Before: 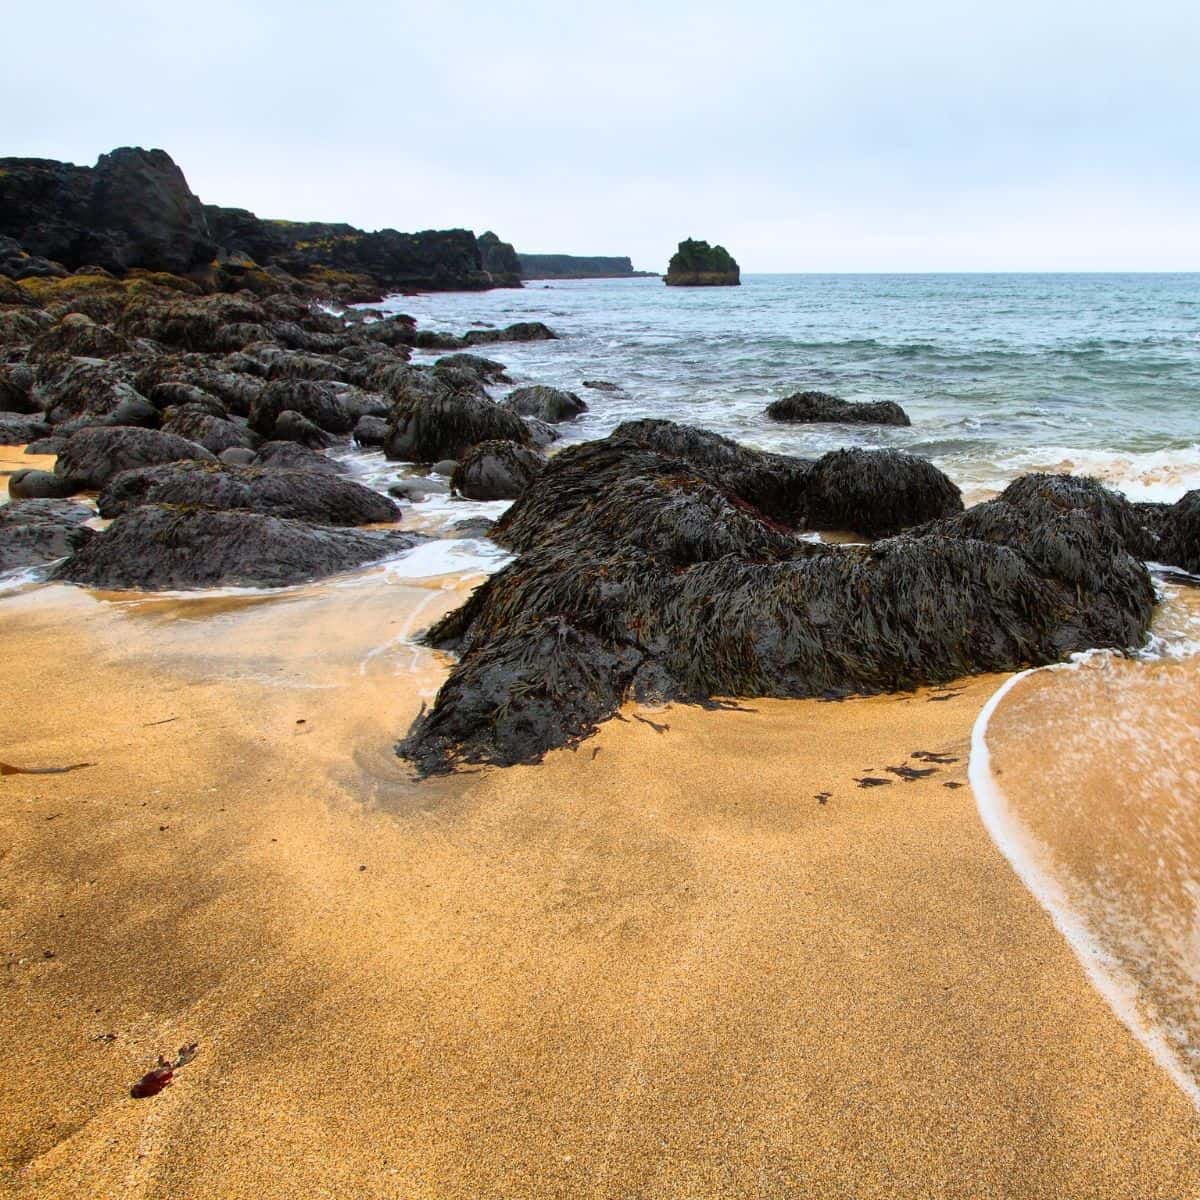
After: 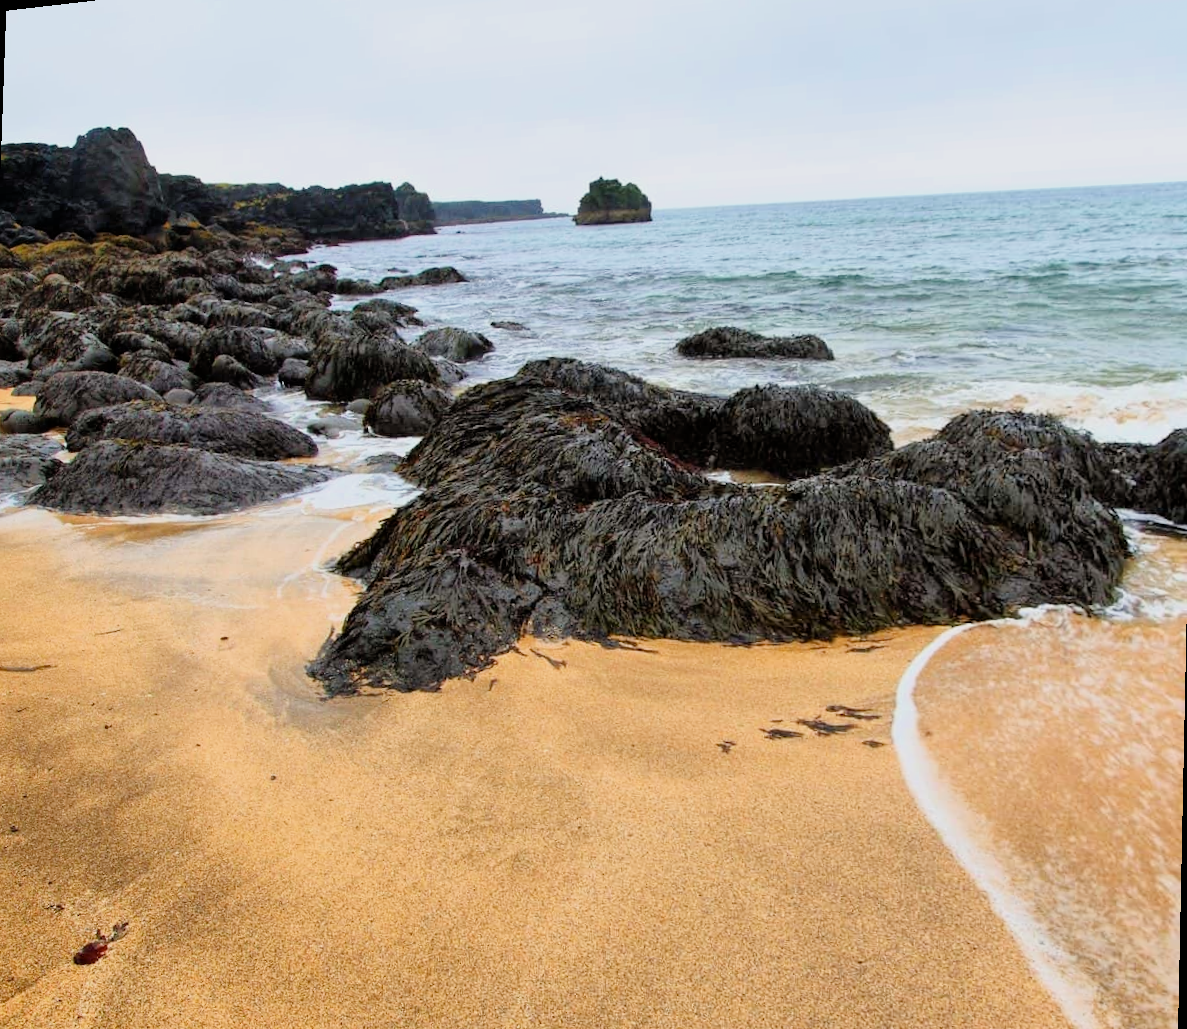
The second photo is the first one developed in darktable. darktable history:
rotate and perspective: rotation 1.69°, lens shift (vertical) -0.023, lens shift (horizontal) -0.291, crop left 0.025, crop right 0.988, crop top 0.092, crop bottom 0.842
exposure: exposure 0.515 EV, compensate highlight preservation false
filmic rgb: hardness 4.17, contrast 0.921
